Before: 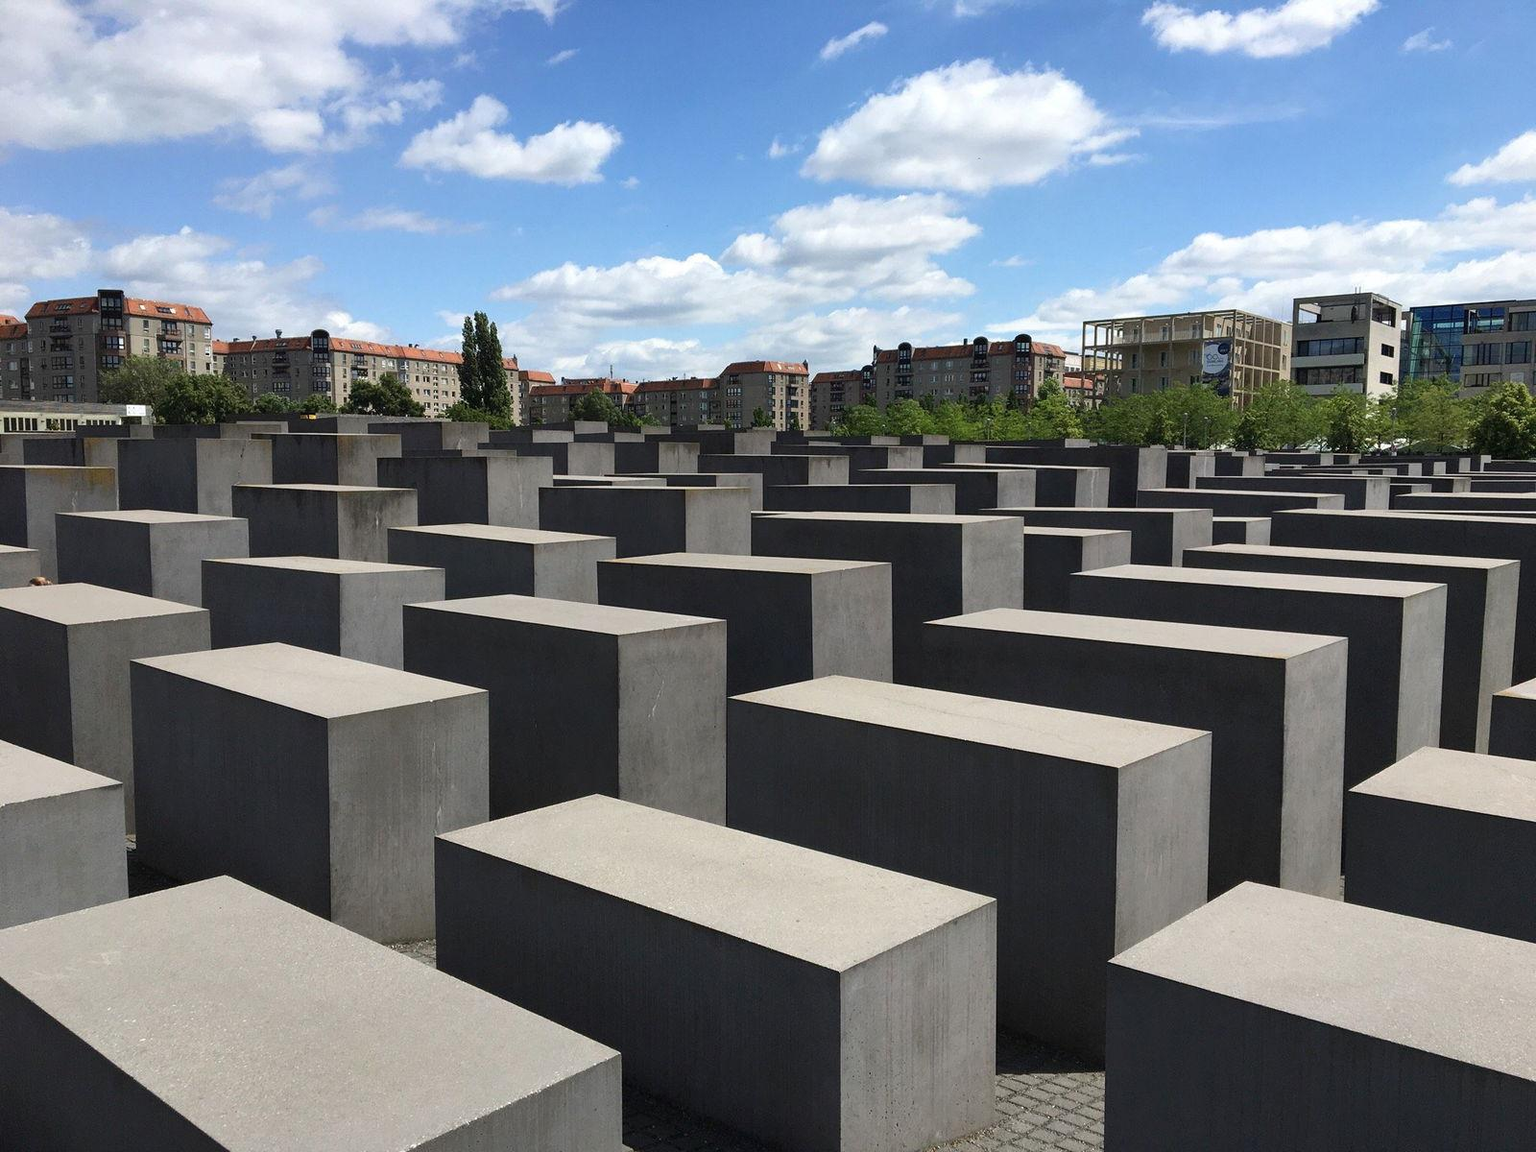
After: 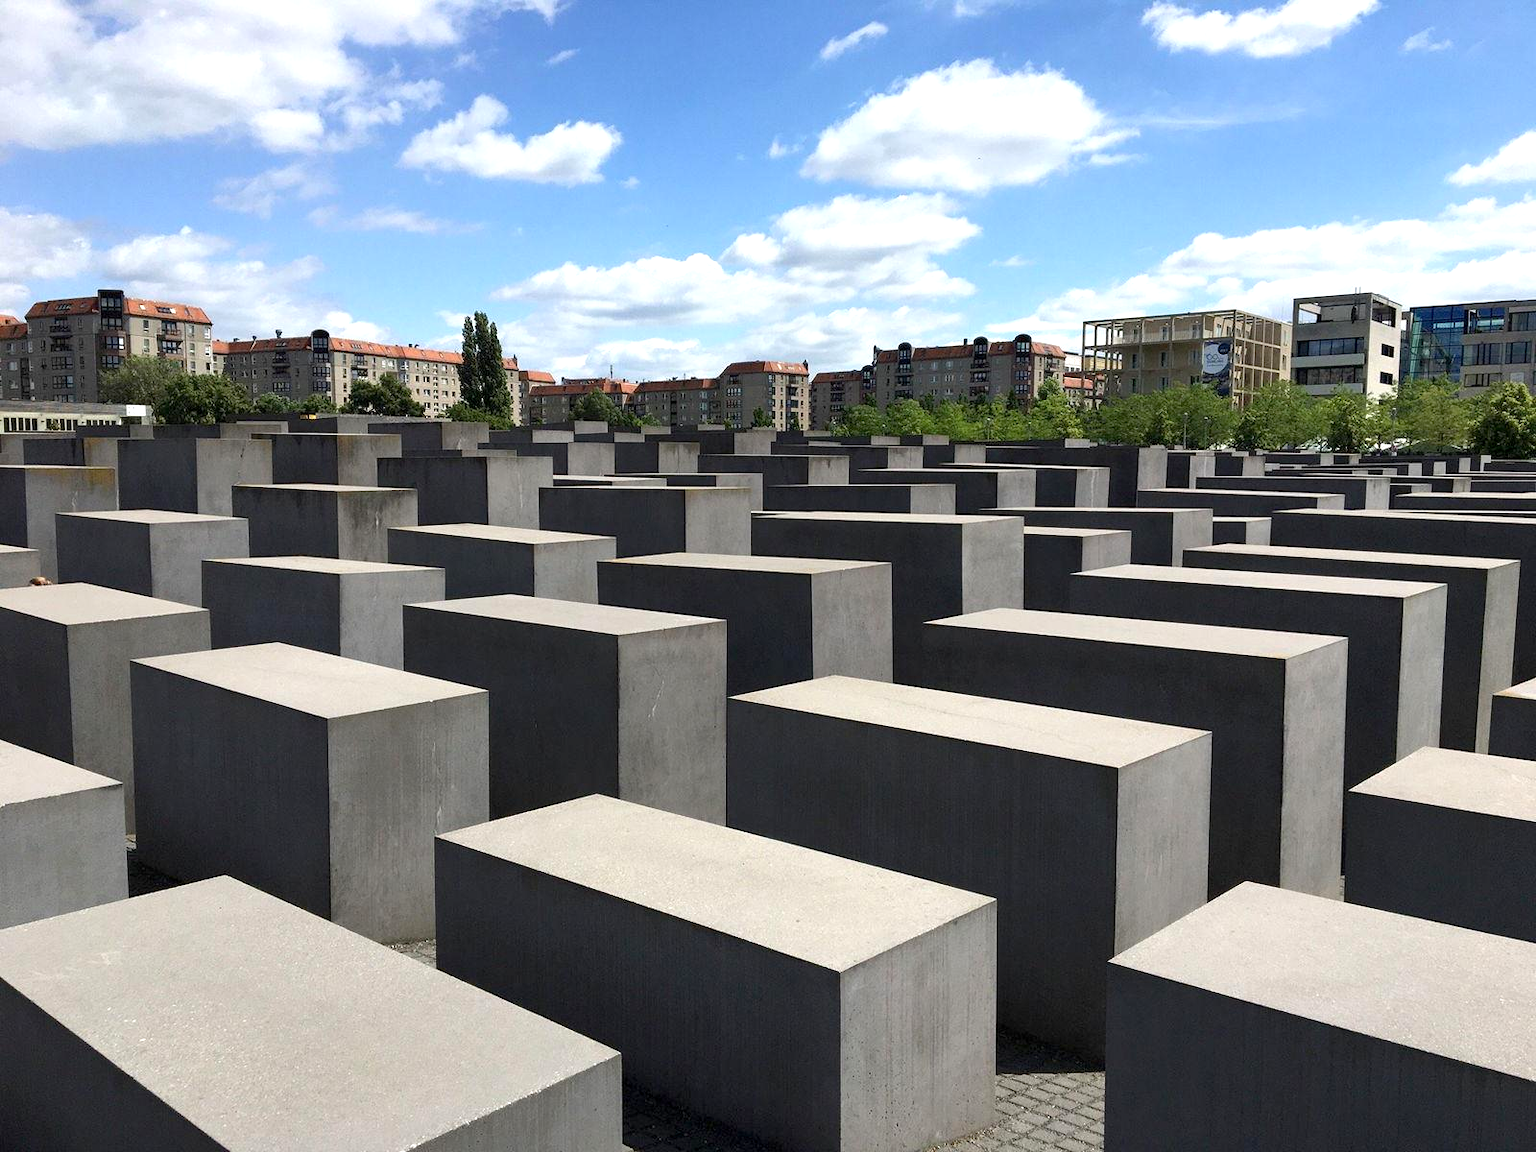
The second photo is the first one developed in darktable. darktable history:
exposure: black level correction 0.003, exposure 0.387 EV, compensate highlight preservation false
